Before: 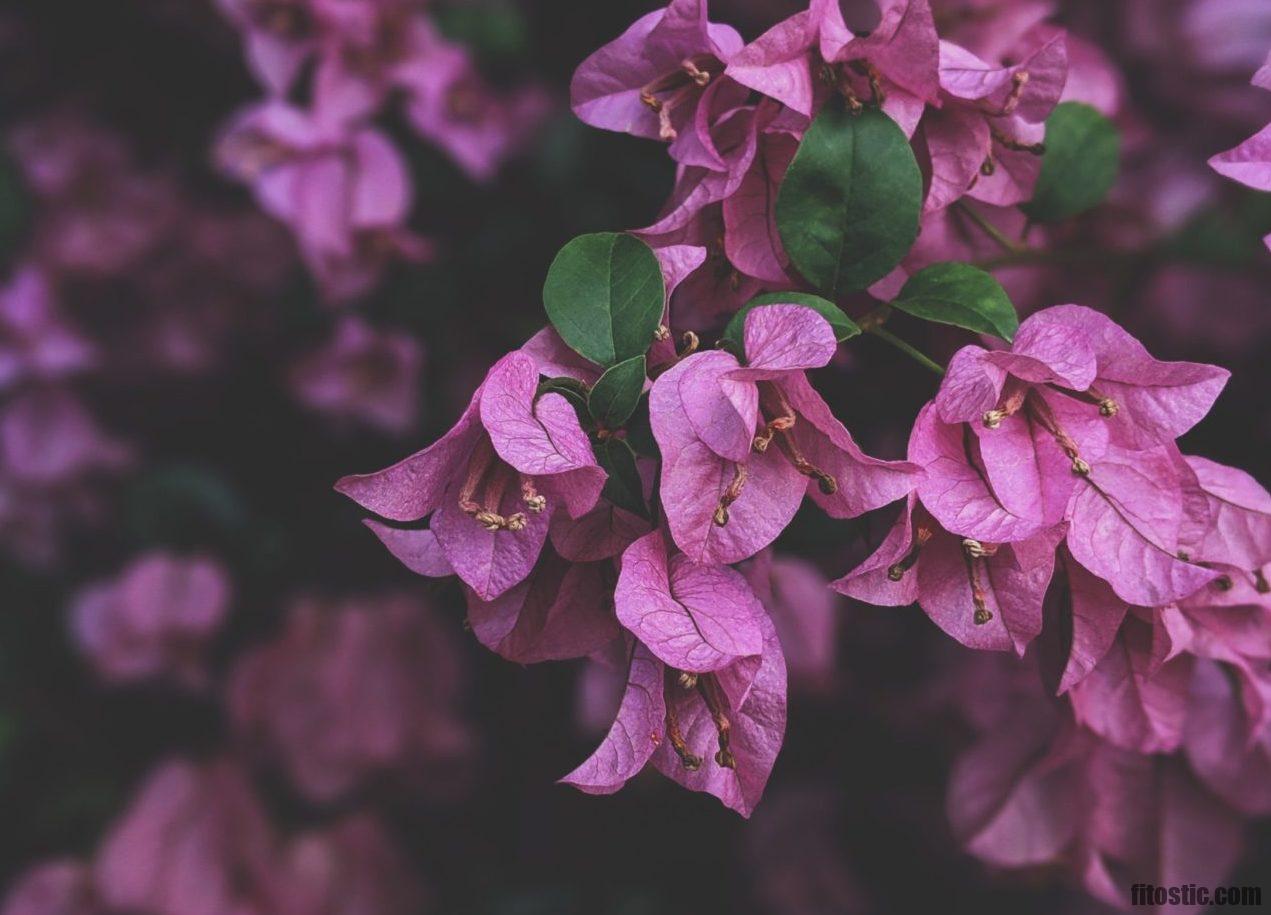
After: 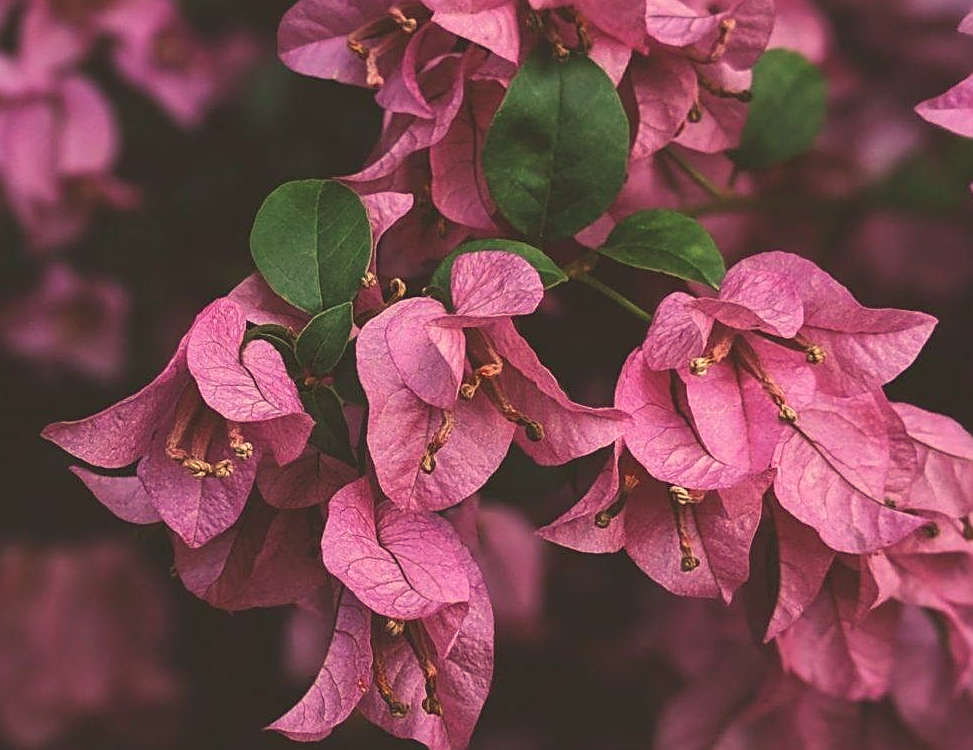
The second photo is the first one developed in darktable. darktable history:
sharpen: on, module defaults
white balance: red 1.123, blue 0.83
crop: left 23.095%, top 5.827%, bottom 11.854%
